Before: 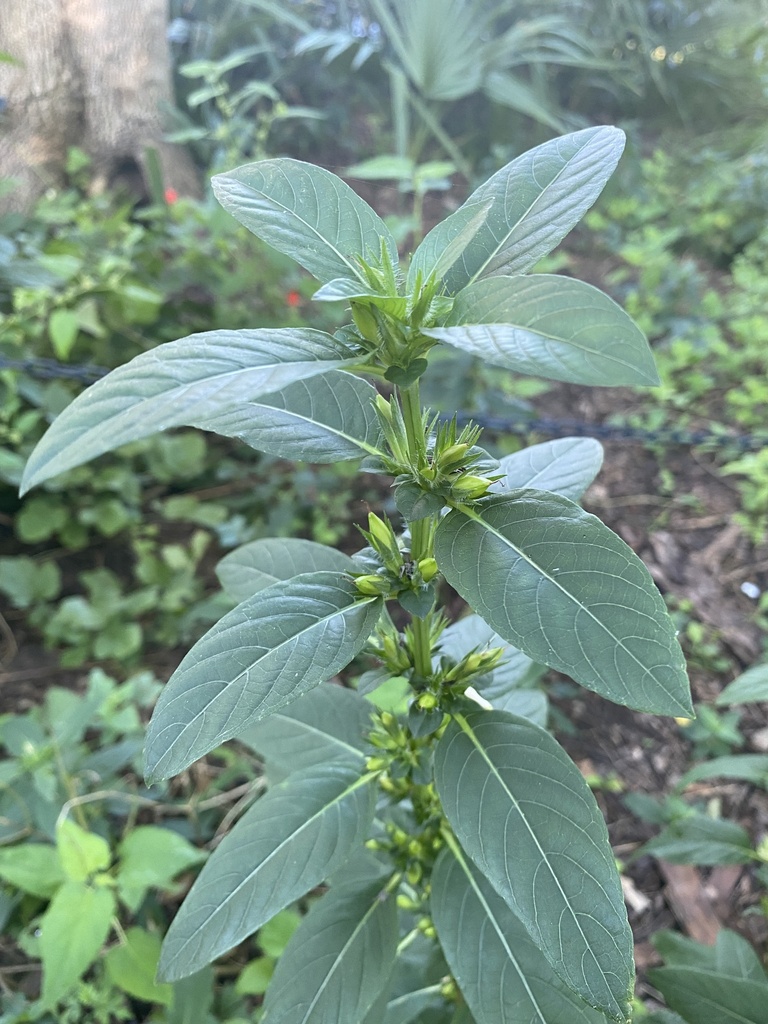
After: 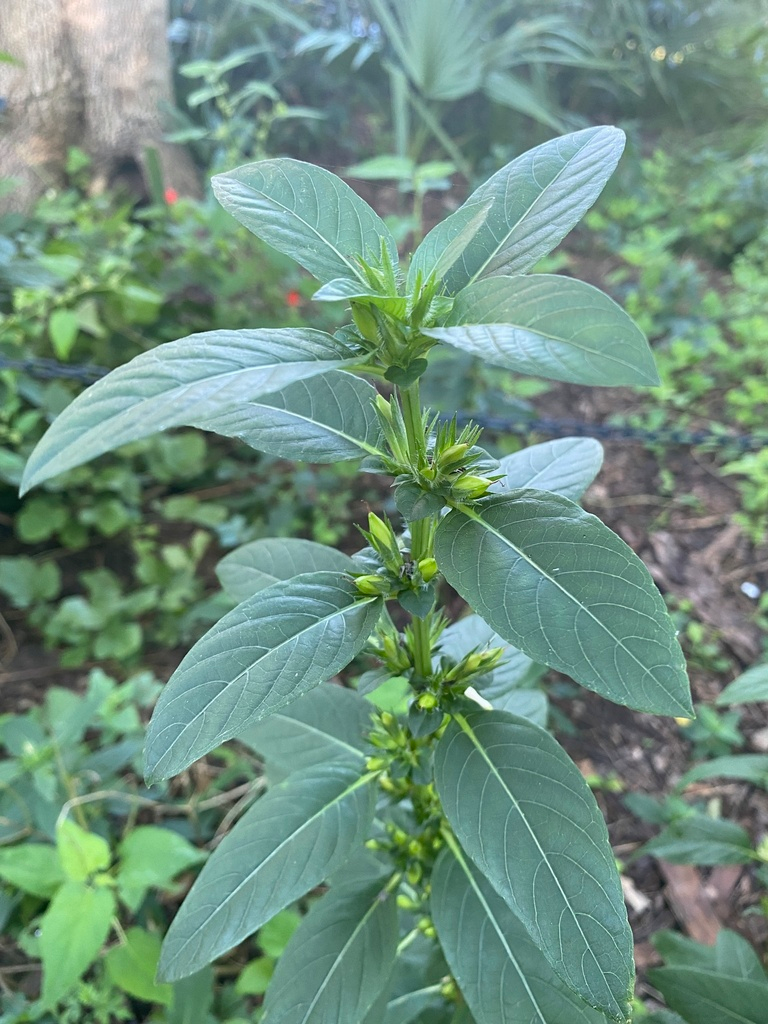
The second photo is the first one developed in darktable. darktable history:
exposure: exposure -0.028 EV, compensate highlight preservation false
